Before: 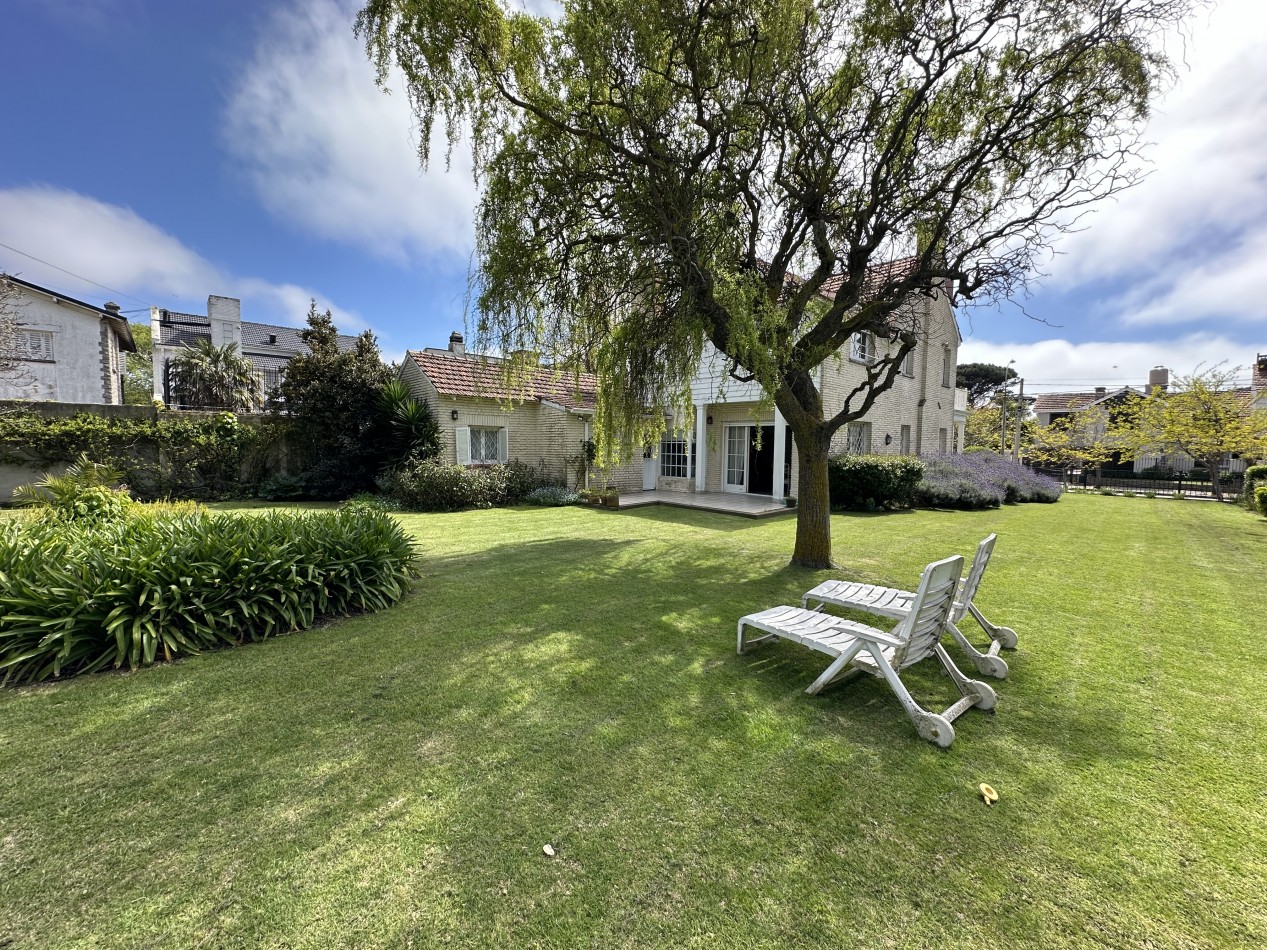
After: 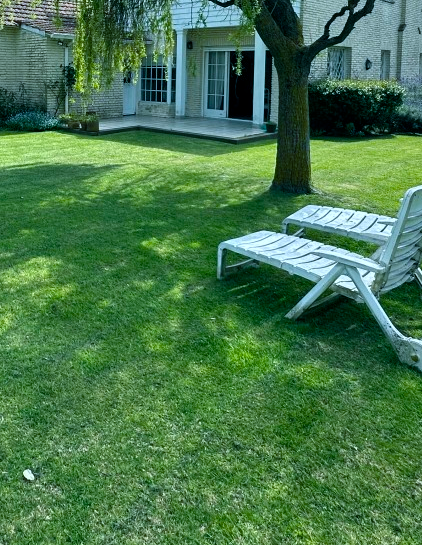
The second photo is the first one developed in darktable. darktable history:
crop: left 41.049%, top 39.575%, right 25.58%, bottom 3.009%
color correction: highlights a* -9.98, highlights b* -9.98
color balance rgb: power › luminance -7.886%, power › chroma 2.257%, power › hue 222.03°, linear chroma grading › global chroma 9.913%, perceptual saturation grading › global saturation 25.823%, global vibrance 15.327%
